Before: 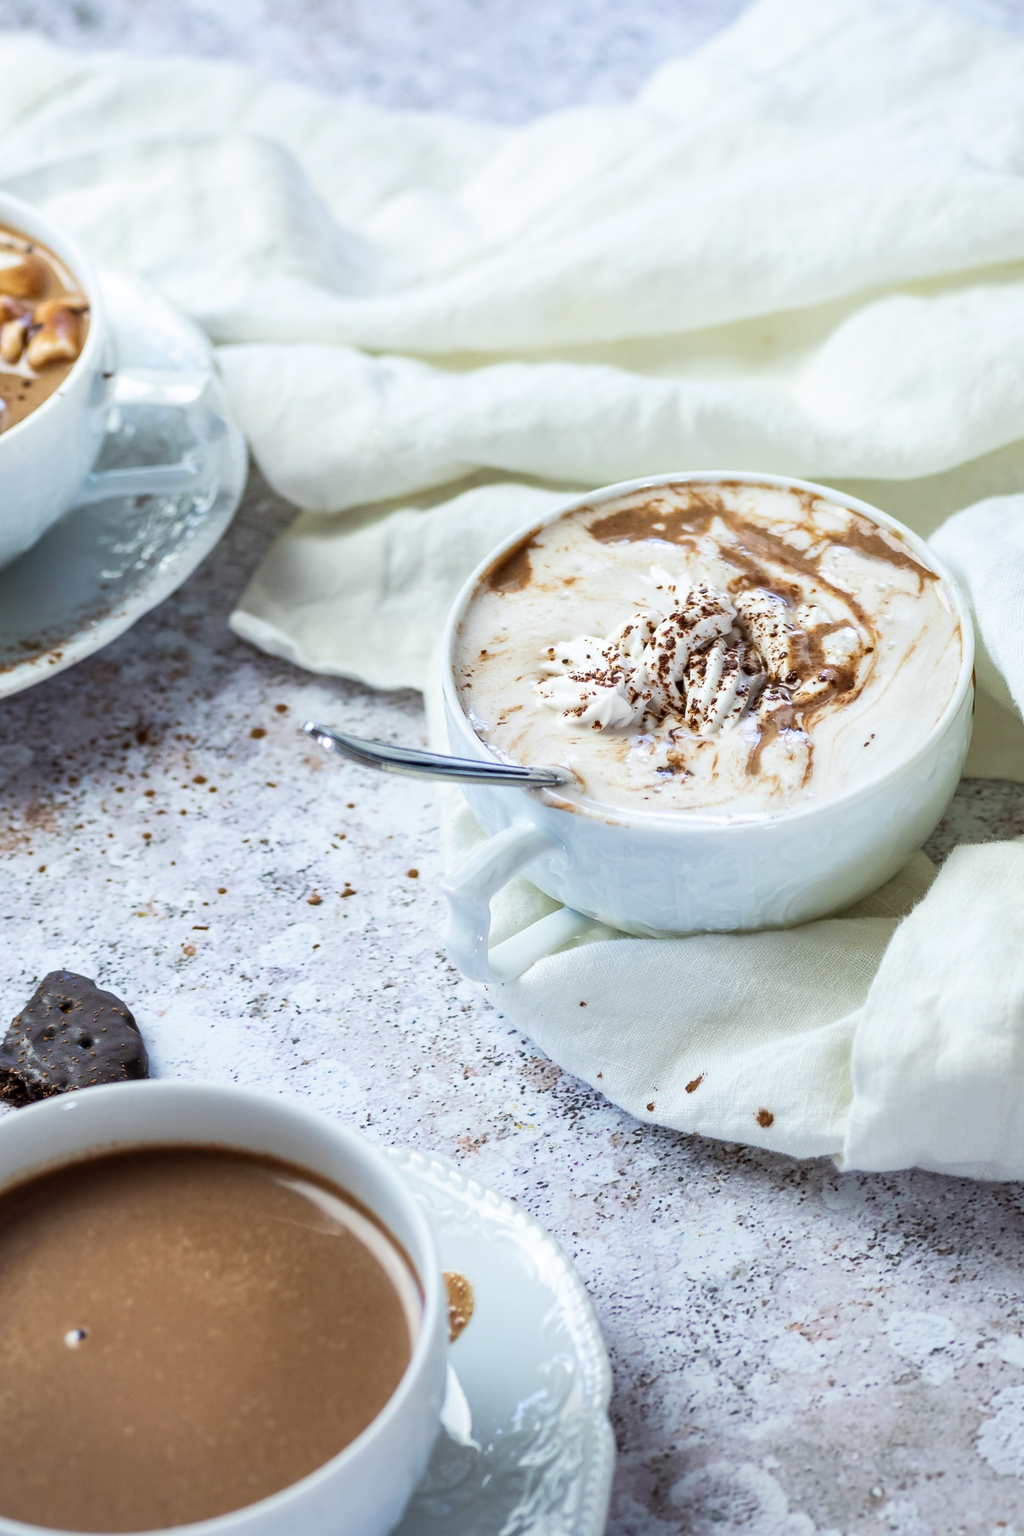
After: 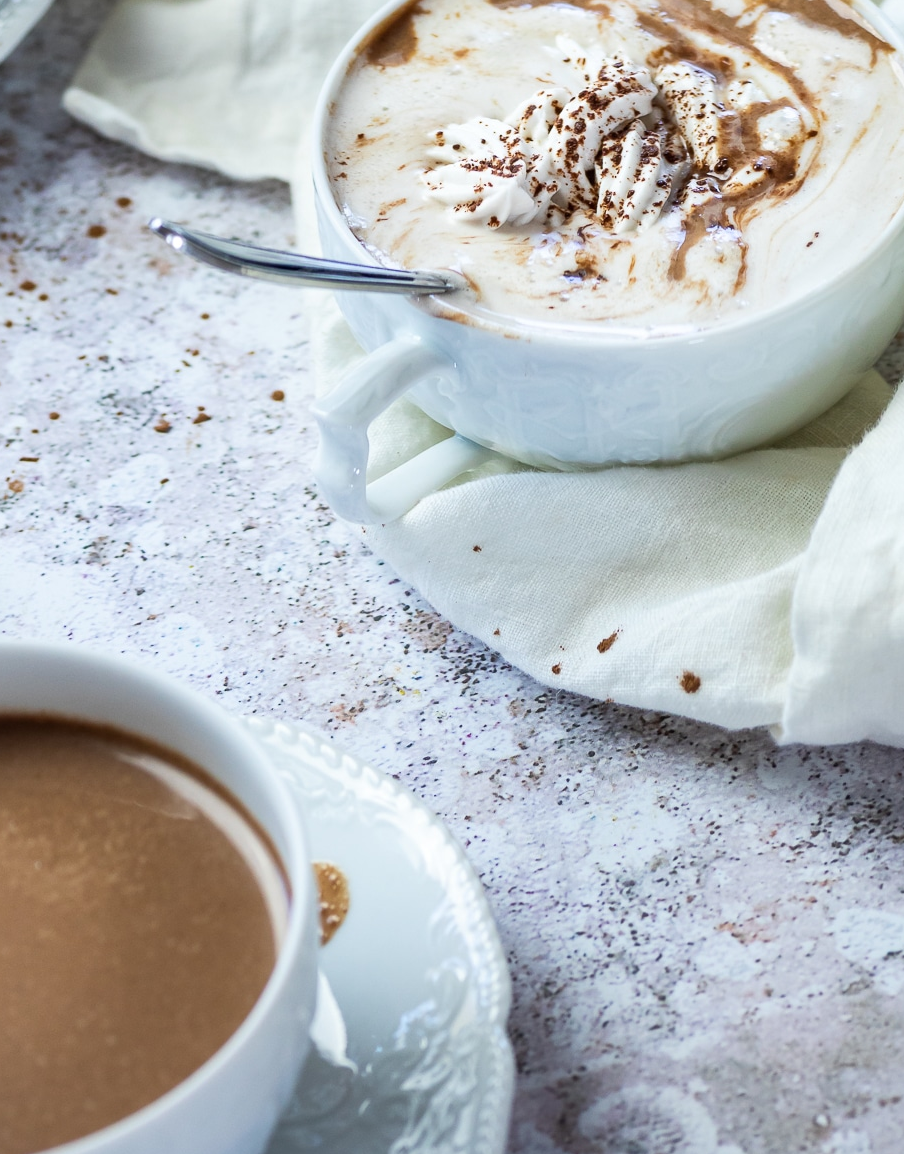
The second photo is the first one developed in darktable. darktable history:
crop and rotate: left 17.229%, top 34.892%, right 7.426%, bottom 0.973%
